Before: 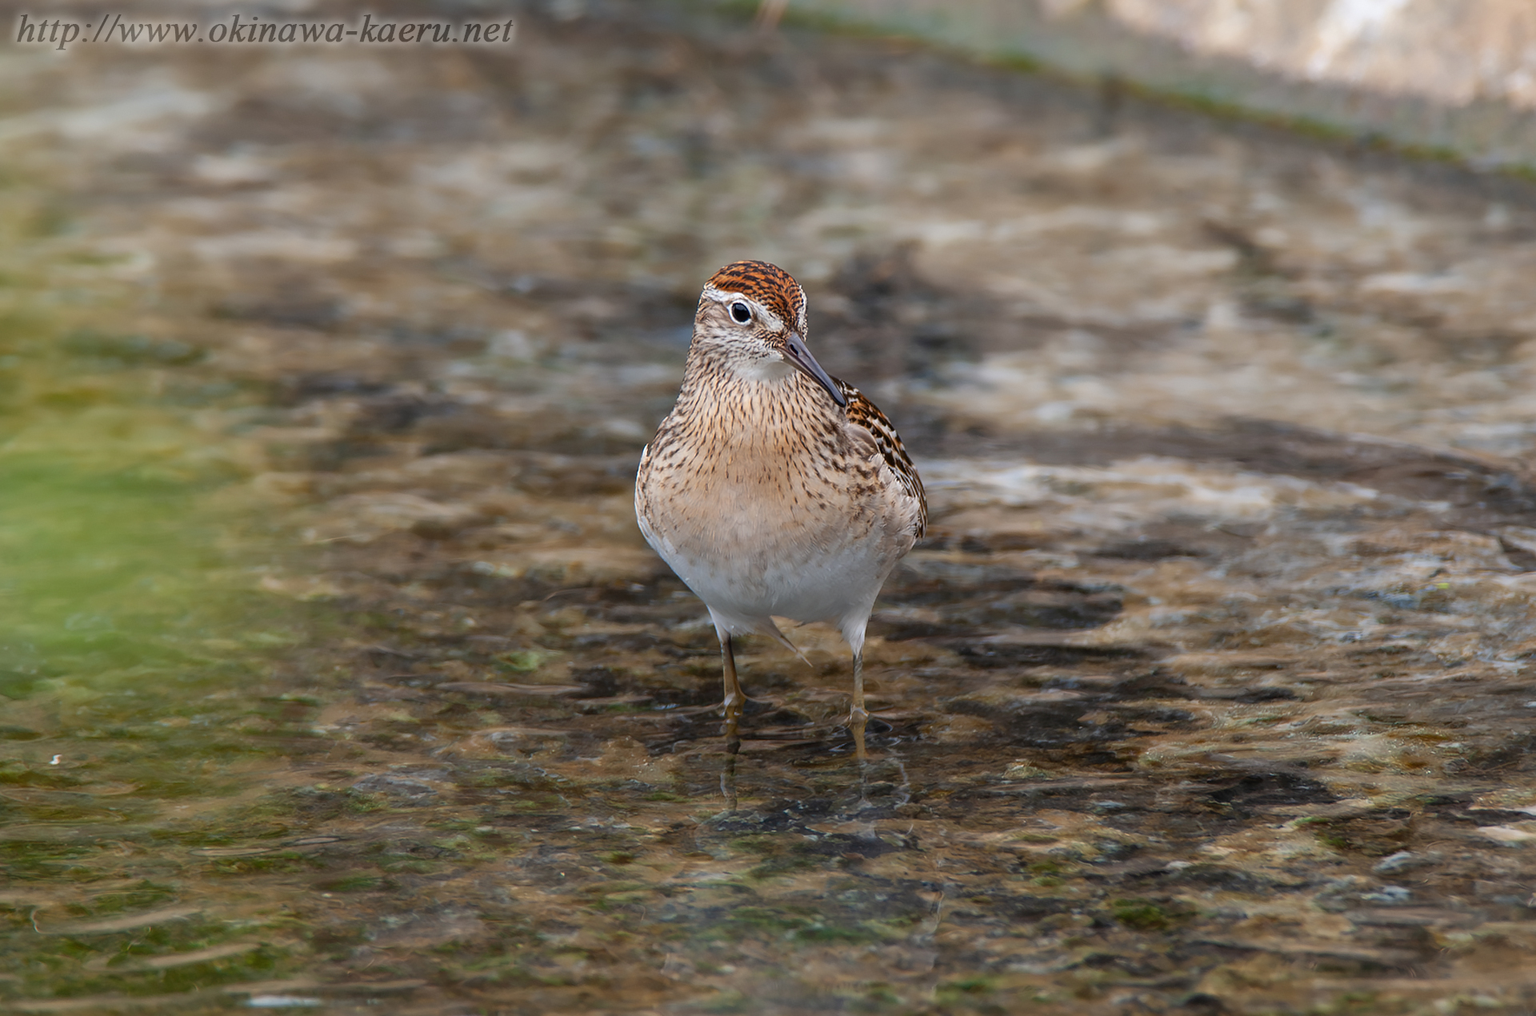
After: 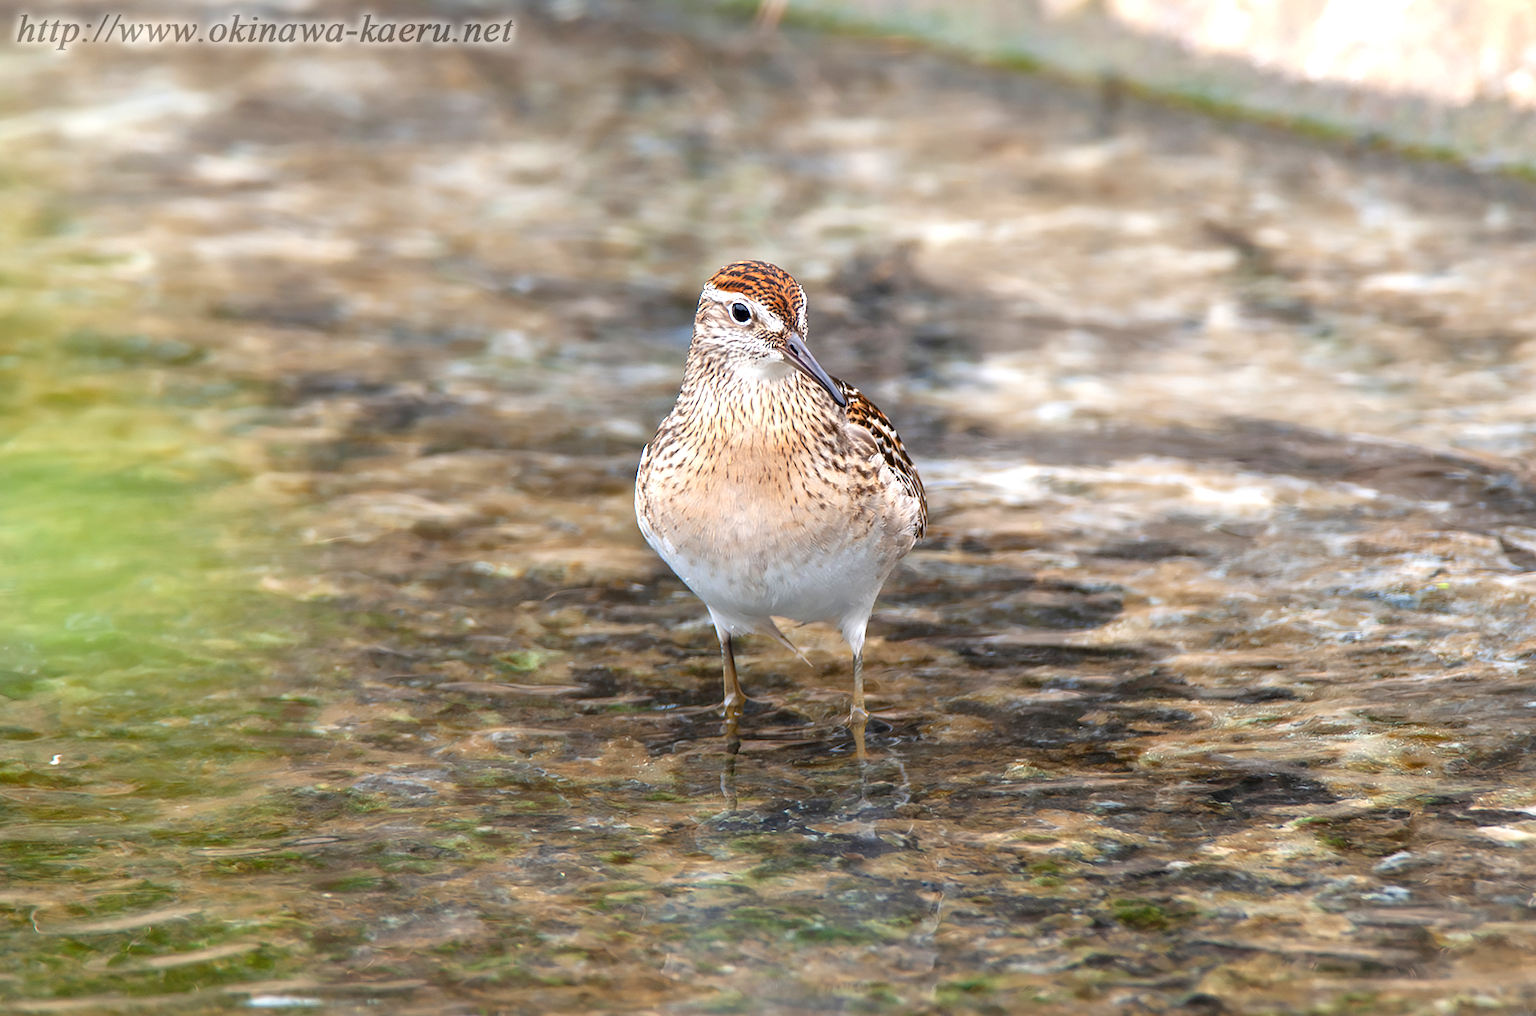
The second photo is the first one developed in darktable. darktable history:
exposure: black level correction 0.001, exposure 1.035 EV, compensate highlight preservation false
